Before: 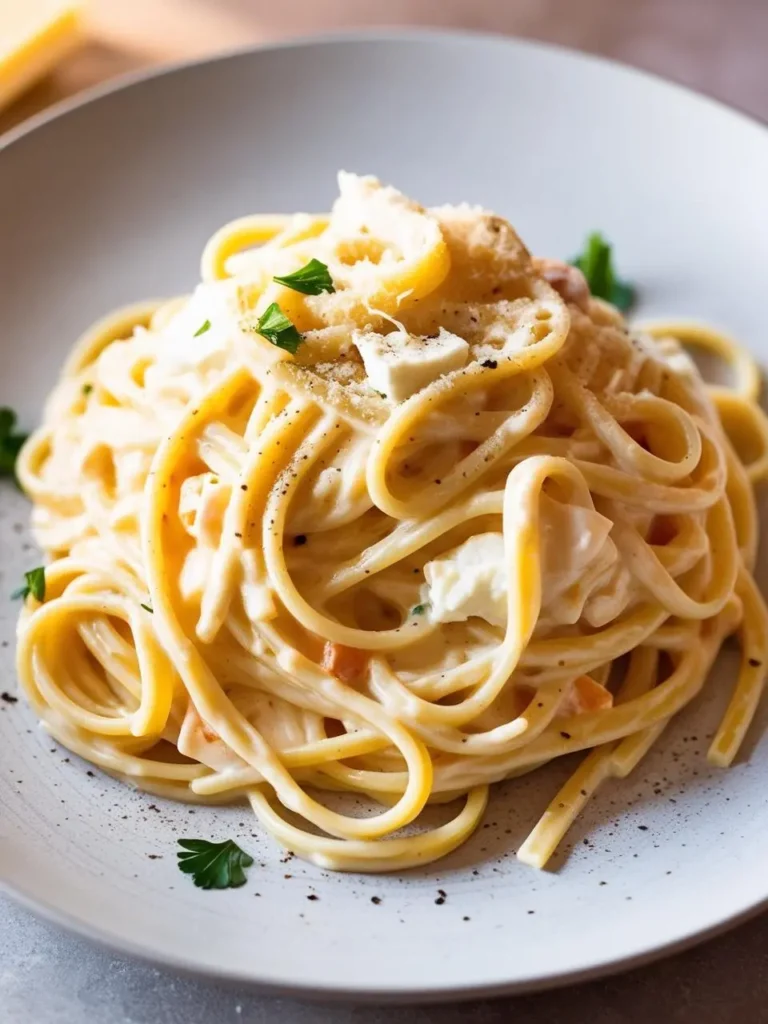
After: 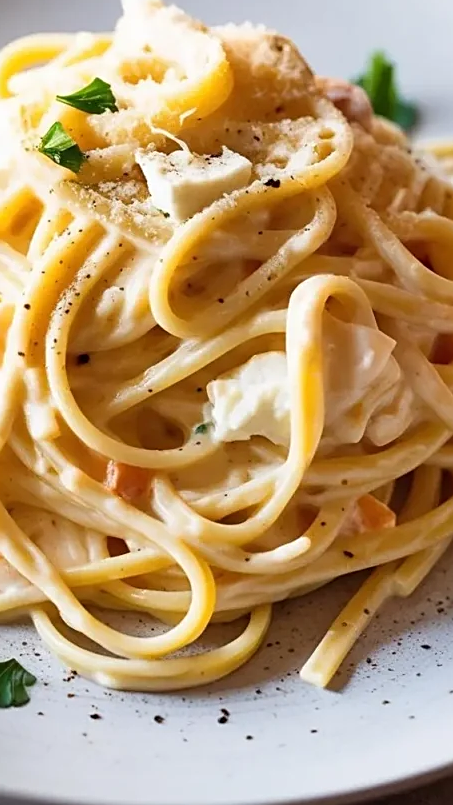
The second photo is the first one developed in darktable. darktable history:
crop and rotate: left 28.256%, top 17.734%, right 12.656%, bottom 3.573%
sharpen: on, module defaults
